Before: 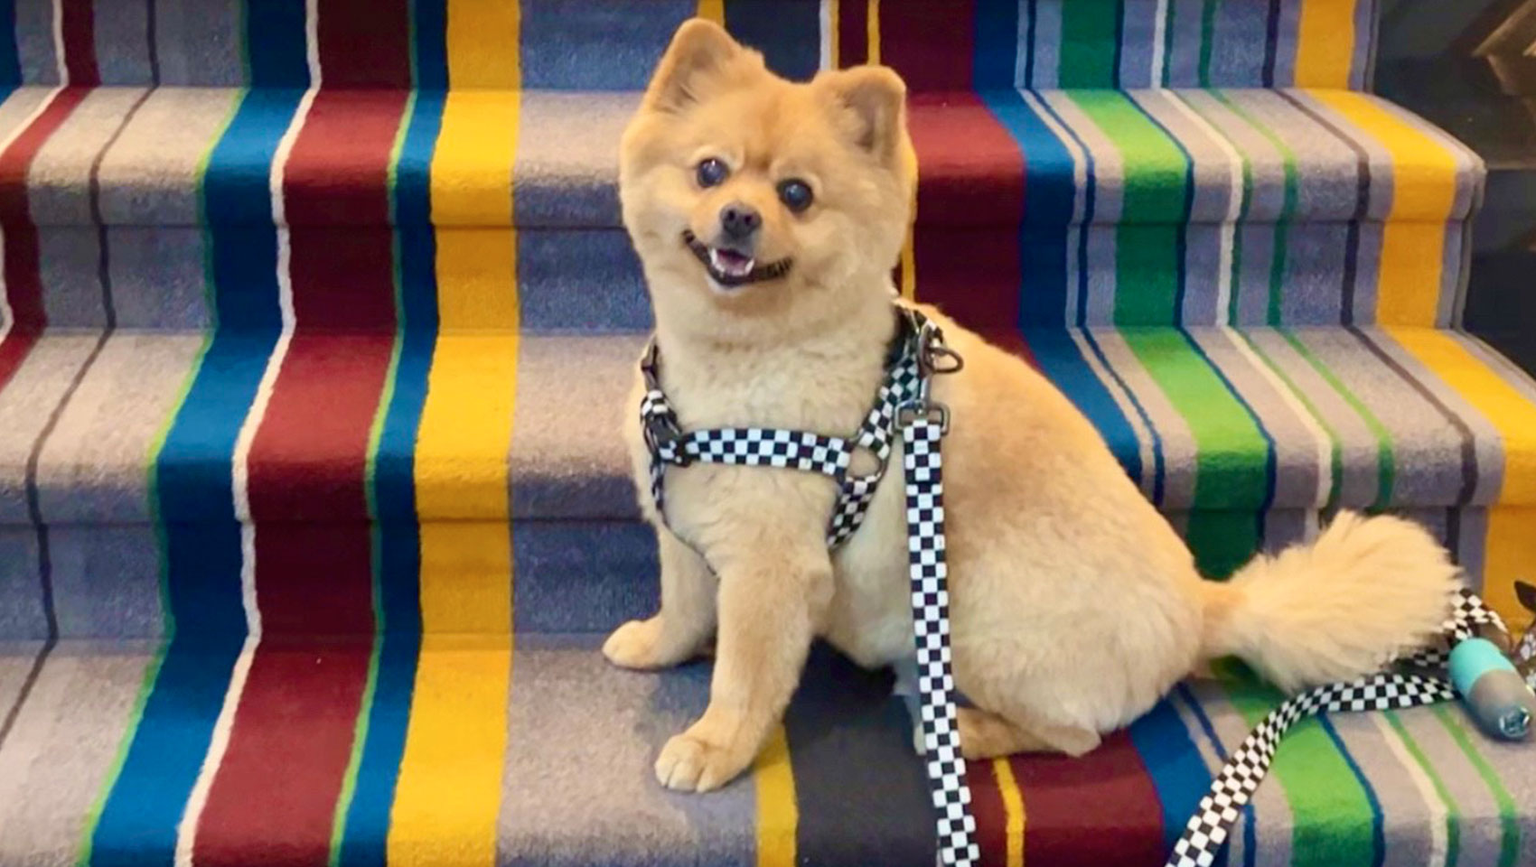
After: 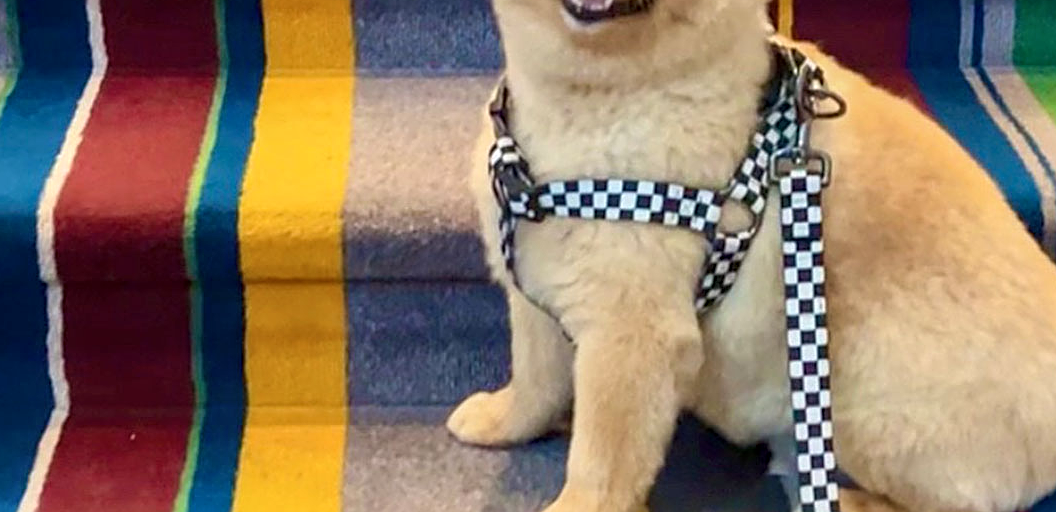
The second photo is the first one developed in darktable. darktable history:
sharpen: on, module defaults
local contrast: on, module defaults
crop: left 12.962%, top 30.798%, right 24.74%, bottom 15.858%
